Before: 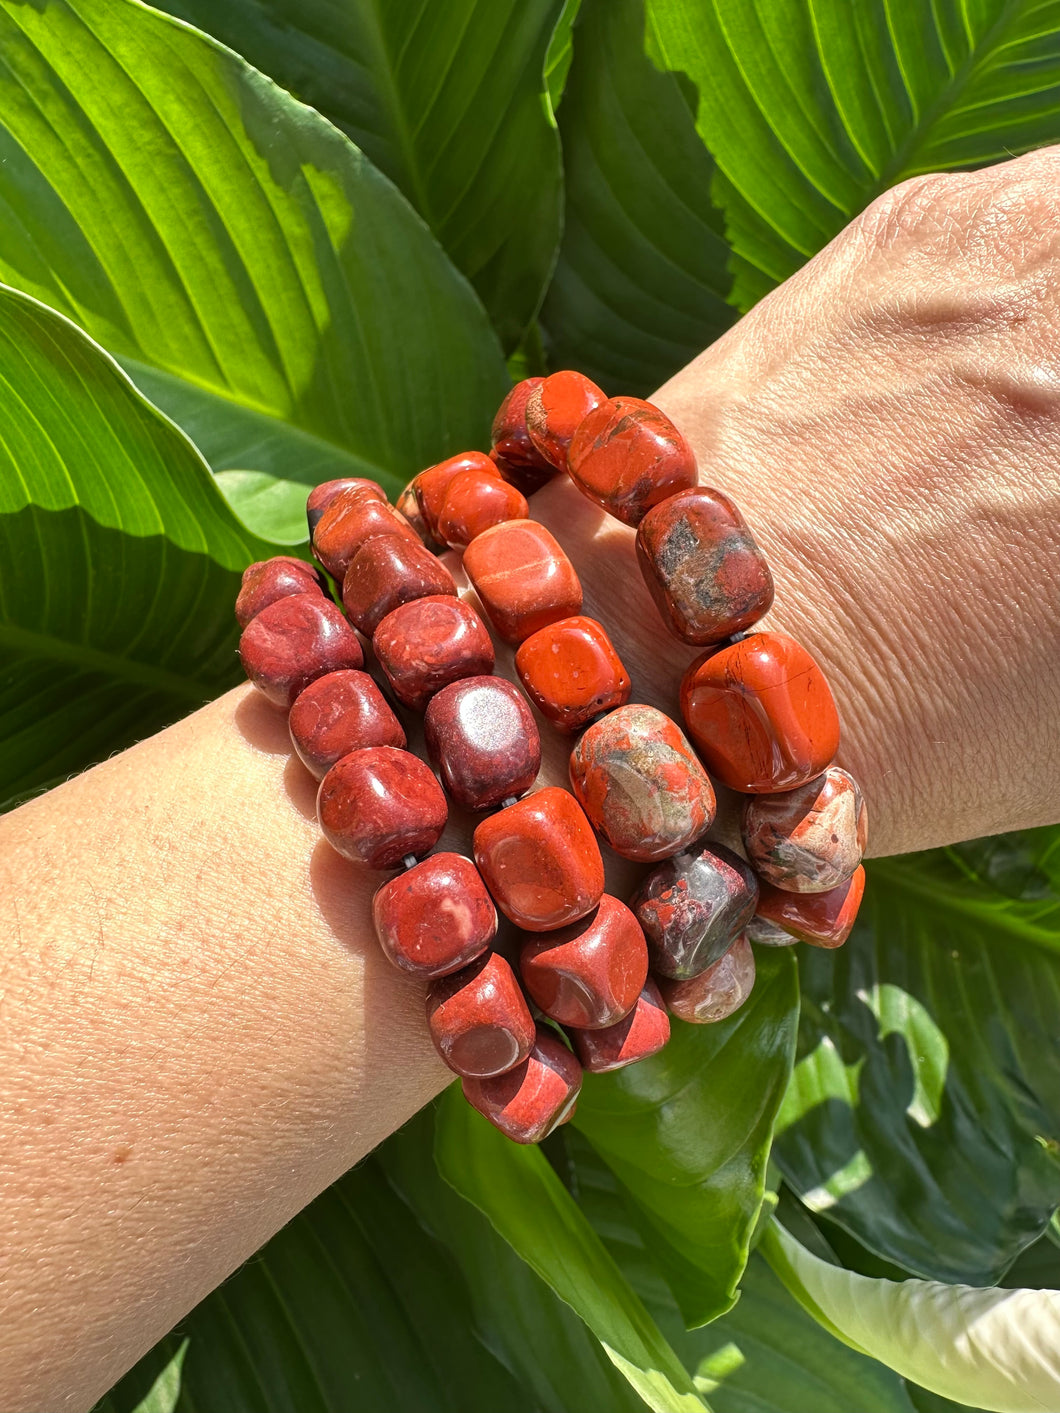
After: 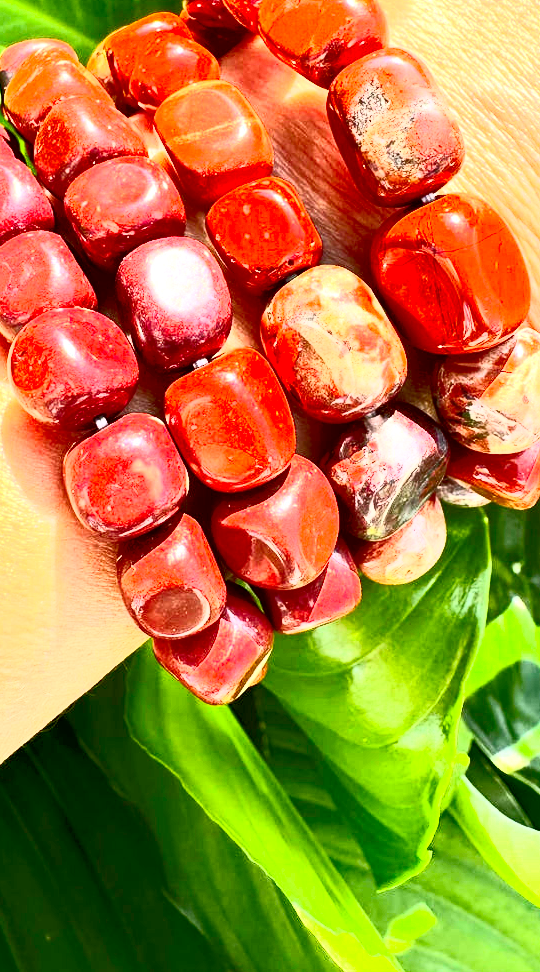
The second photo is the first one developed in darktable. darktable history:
contrast brightness saturation: contrast 0.83, brightness 0.59, saturation 0.59
exposure: black level correction 0.01, exposure 1 EV, compensate highlight preservation false
crop and rotate: left 29.237%, top 31.152%, right 19.807%
